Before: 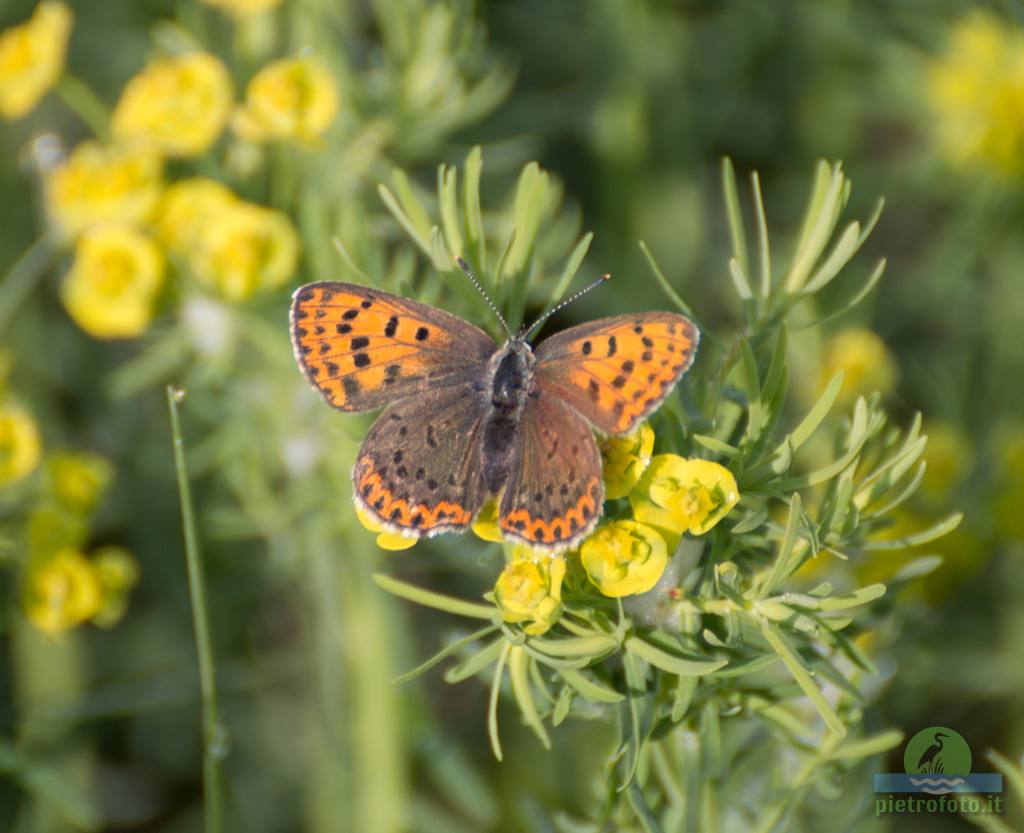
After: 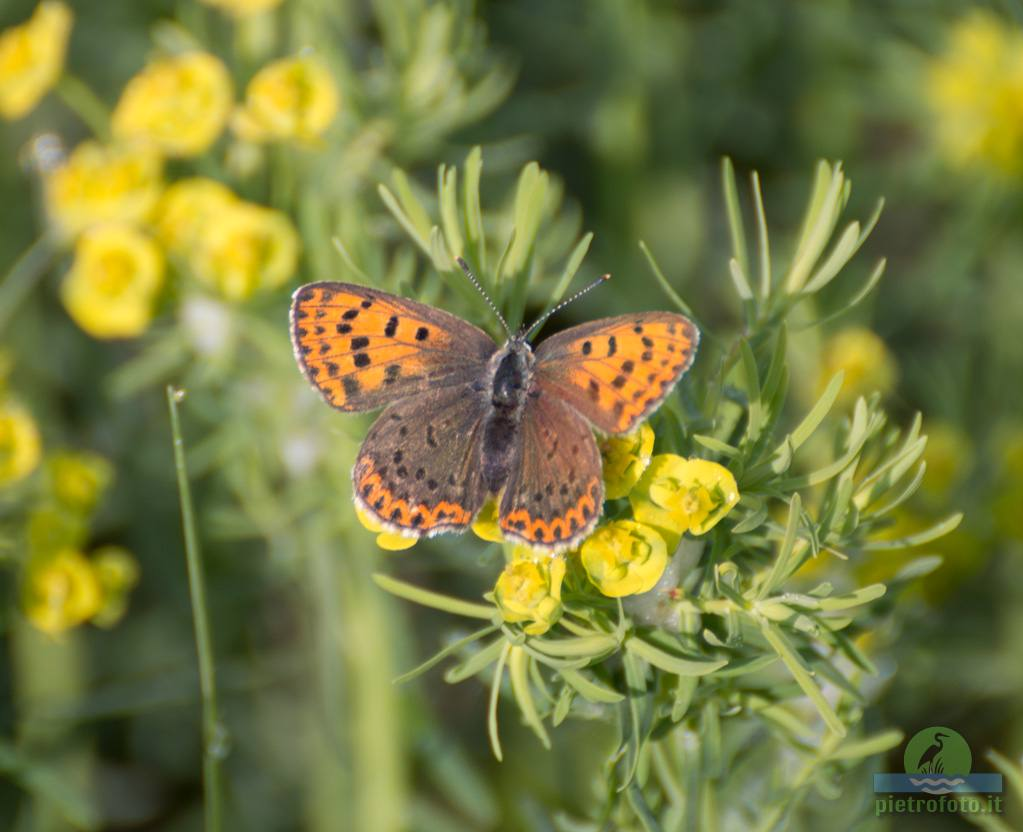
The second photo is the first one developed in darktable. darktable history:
white balance: red 1.004, blue 1.024
